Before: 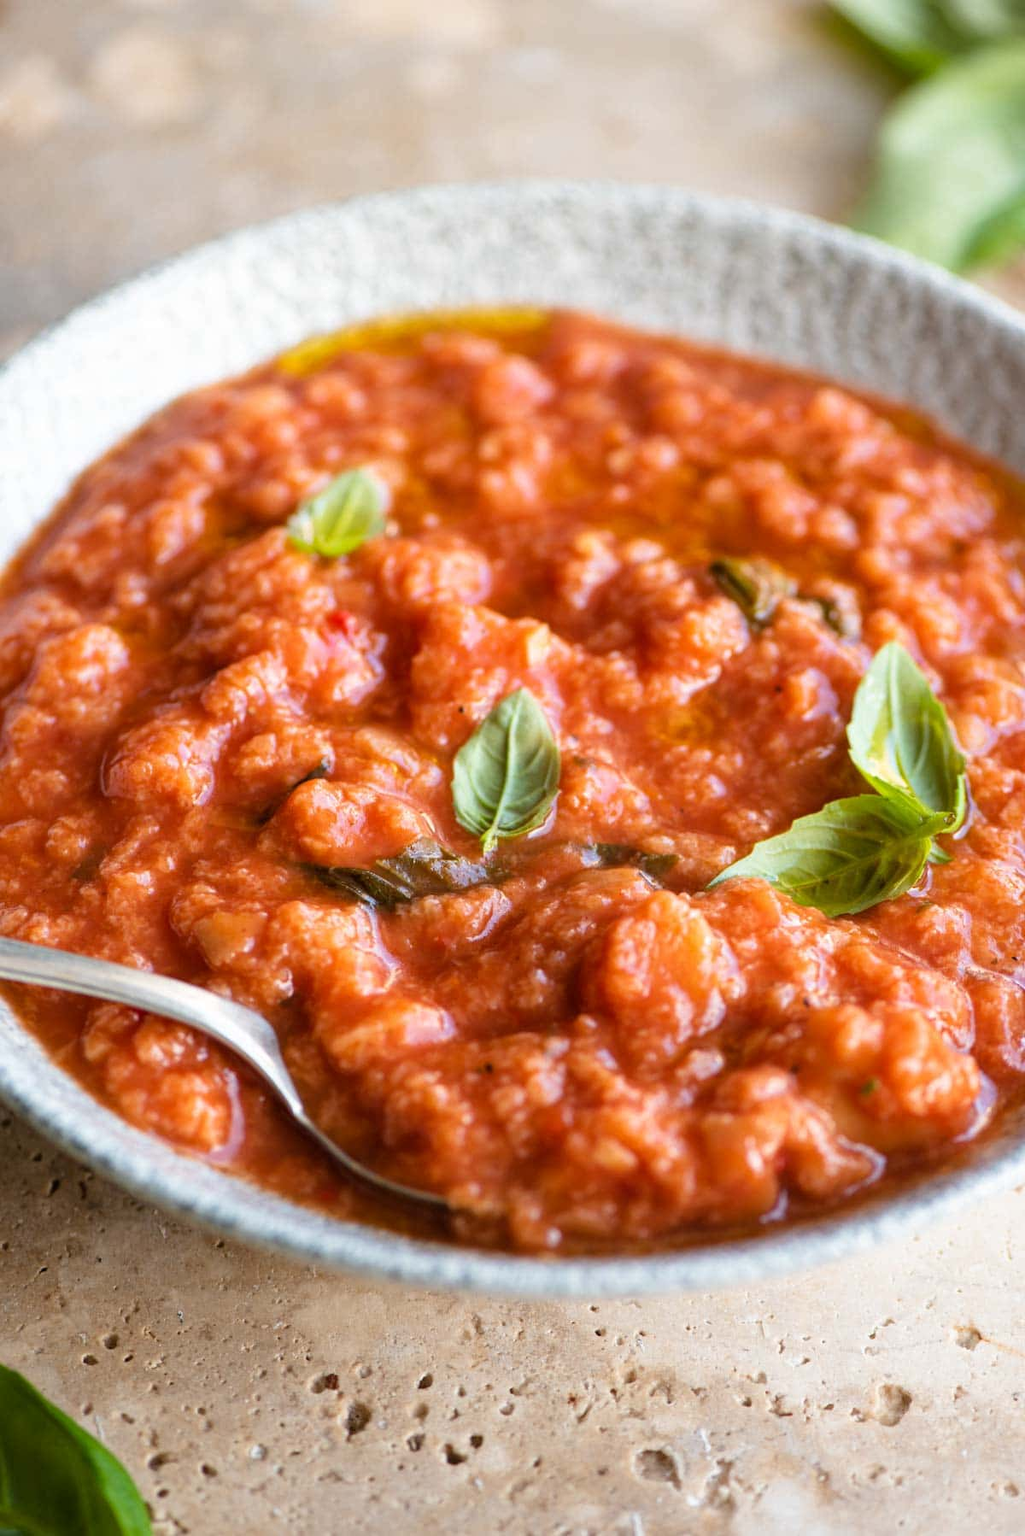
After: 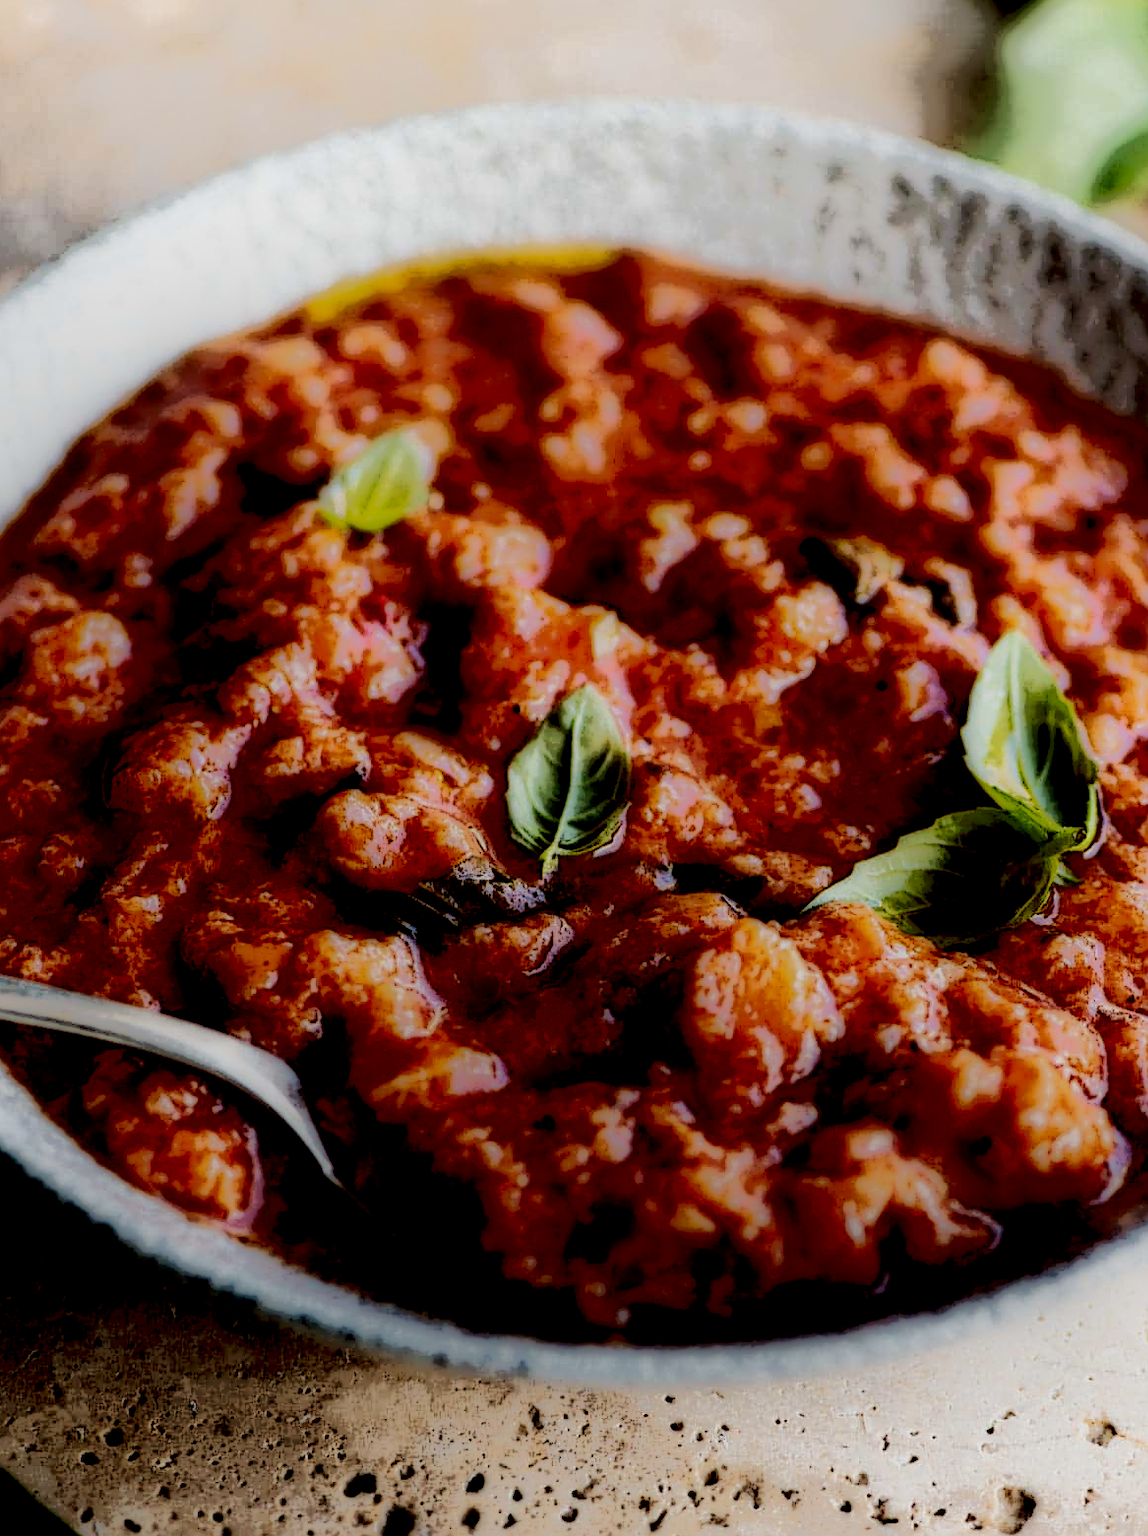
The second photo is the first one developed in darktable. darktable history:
local contrast: highlights 0%, shadows 248%, detail 164%, midtone range 0.007
velvia: on, module defaults
exposure: exposure -0.413 EV, compensate highlight preservation false
sharpen: on, module defaults
crop: left 1.313%, top 6.144%, right 1.356%, bottom 7.01%
tone curve: curves: ch0 [(0, 0.036) (0.119, 0.115) (0.461, 0.479) (0.715, 0.767) (0.817, 0.865) (1, 0.998)]; ch1 [(0, 0) (0.377, 0.416) (0.44, 0.461) (0.487, 0.49) (0.514, 0.525) (0.538, 0.561) (0.67, 0.713) (1, 1)]; ch2 [(0, 0) (0.38, 0.405) (0.463, 0.445) (0.492, 0.486) (0.529, 0.533) (0.578, 0.59) (0.653, 0.698) (1, 1)], preserve colors none
contrast brightness saturation: contrast 0.378, brightness 0.103
